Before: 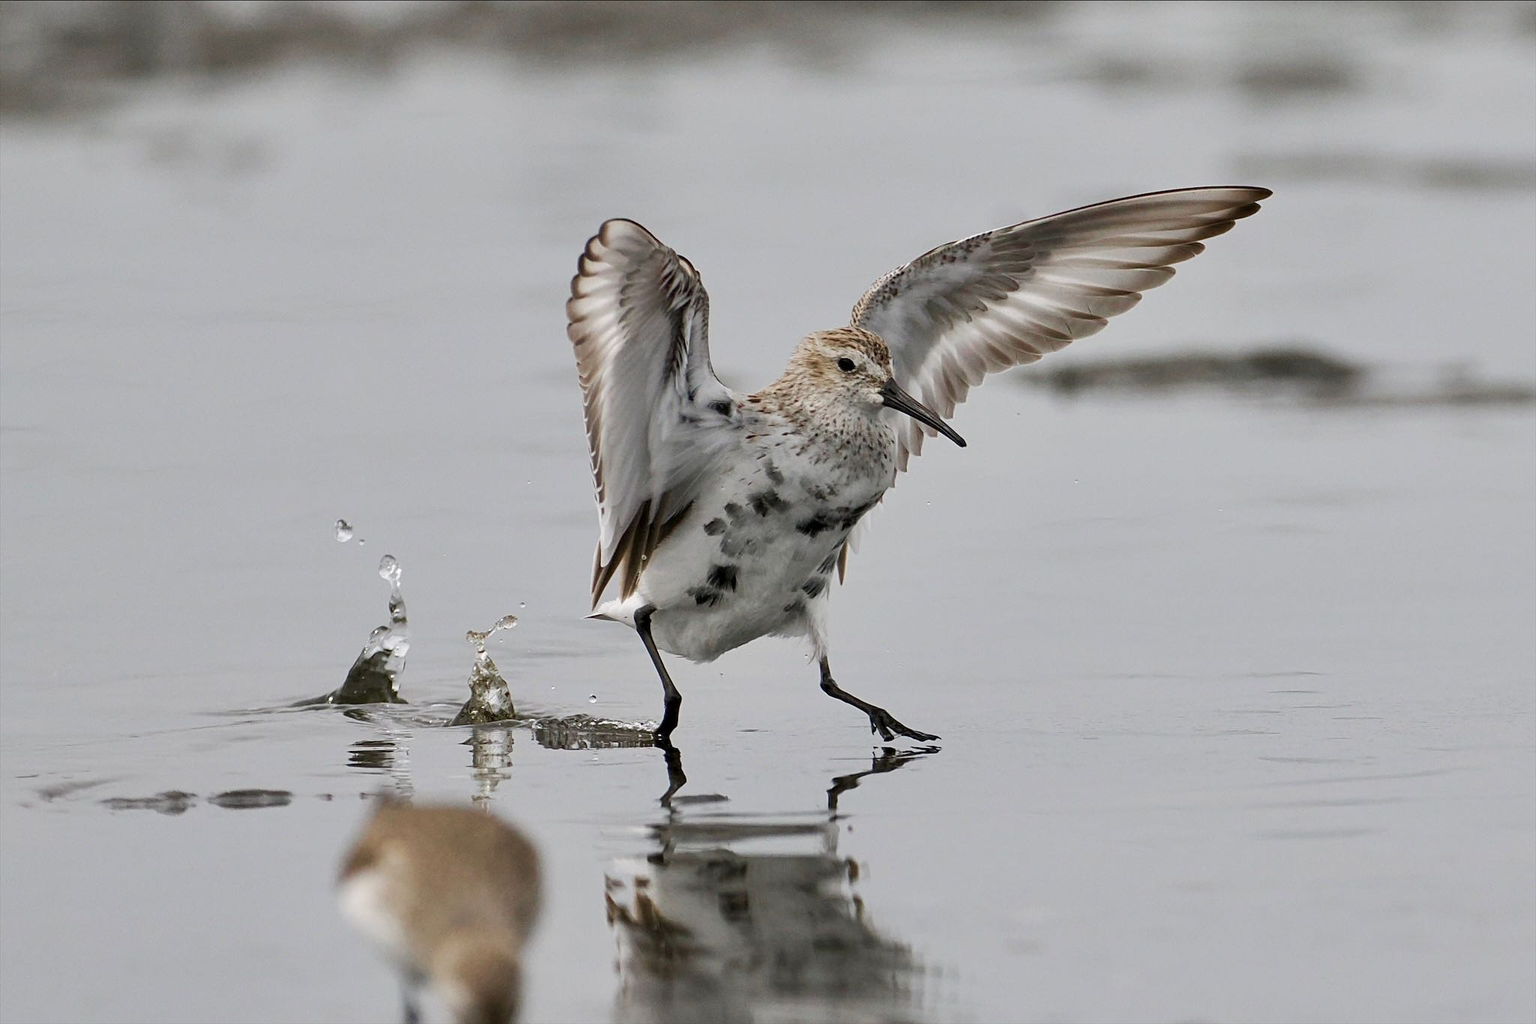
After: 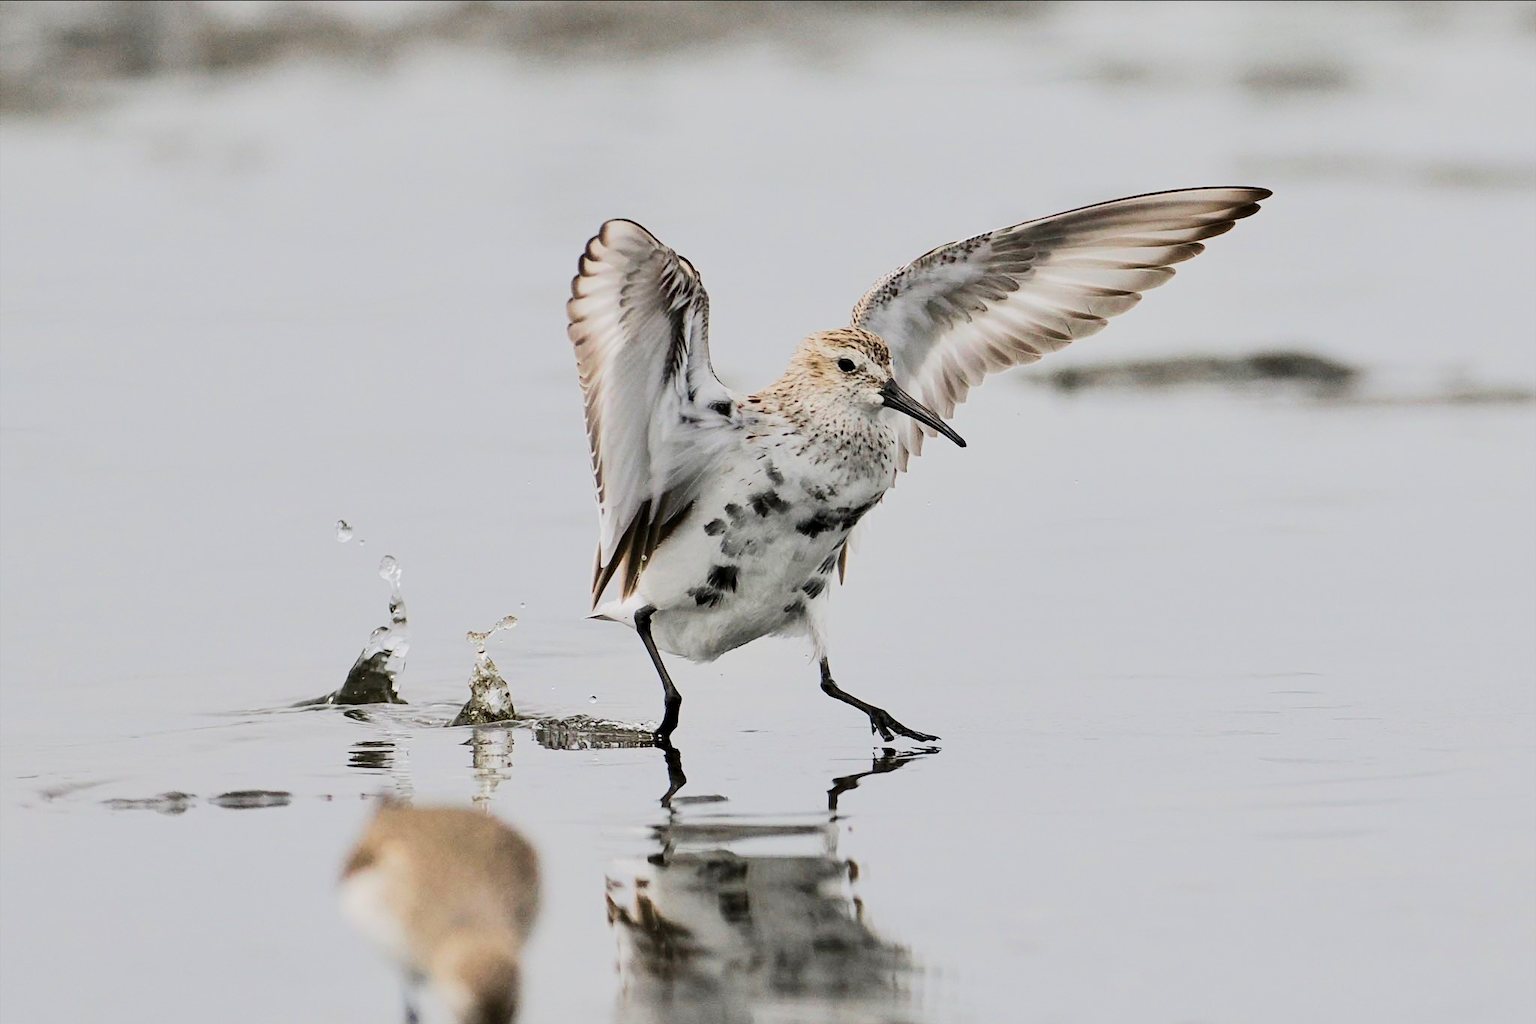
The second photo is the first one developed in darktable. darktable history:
exposure: exposure -0.493 EV, compensate highlight preservation false
tone equalizer: -7 EV 0.155 EV, -6 EV 0.585 EV, -5 EV 1.11 EV, -4 EV 1.34 EV, -3 EV 1.13 EV, -2 EV 0.6 EV, -1 EV 0.154 EV, edges refinement/feathering 500, mask exposure compensation -1.57 EV, preserve details no
